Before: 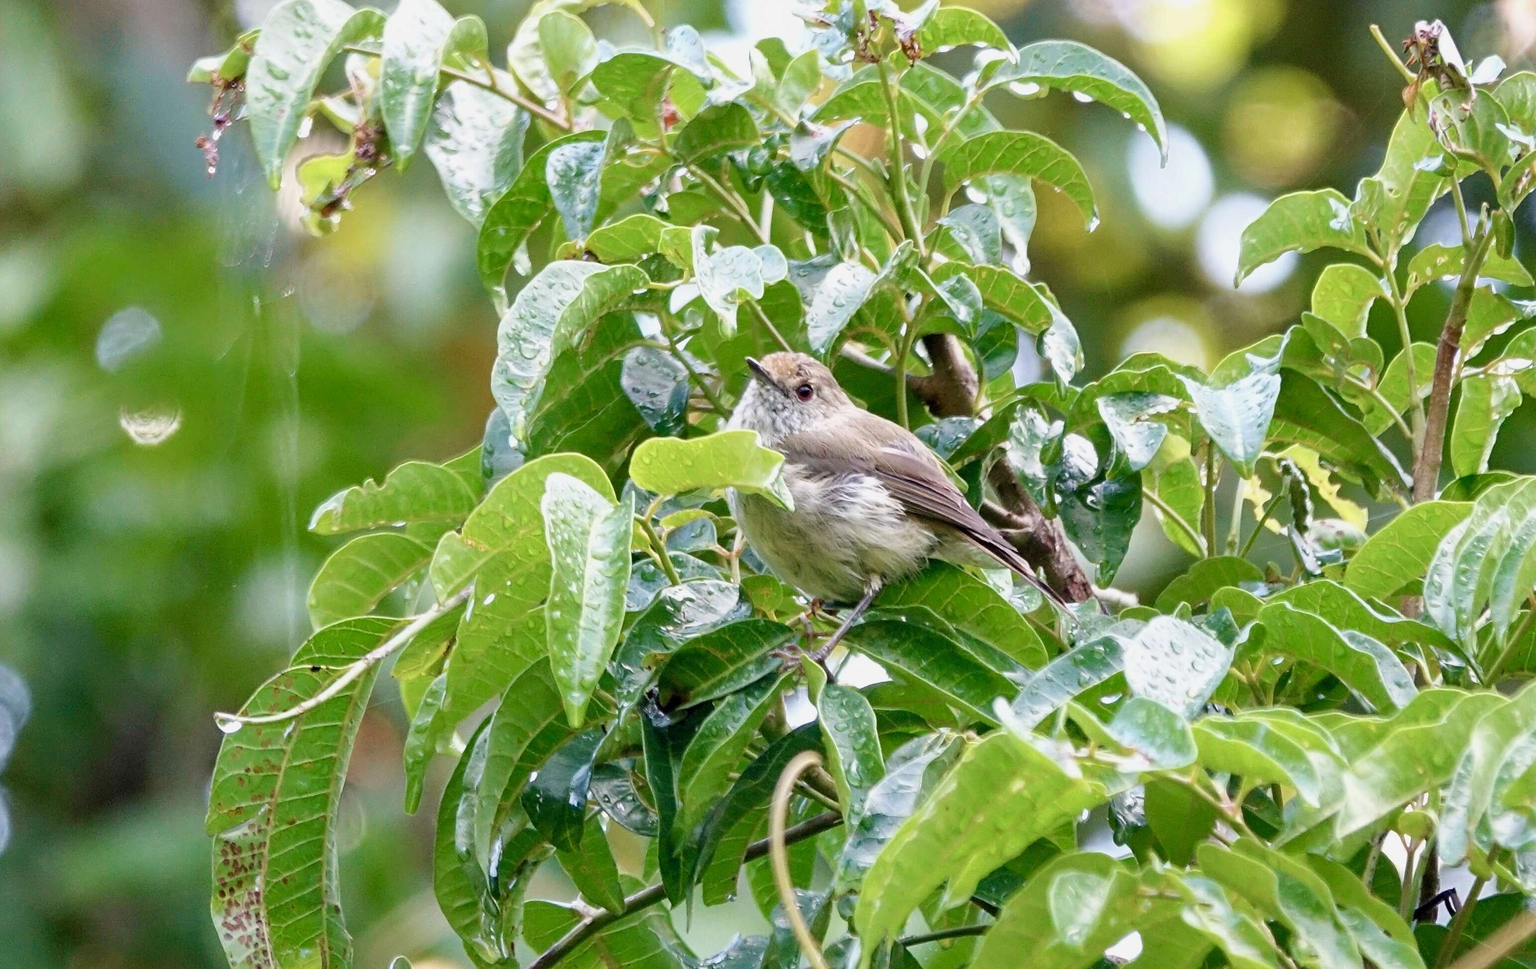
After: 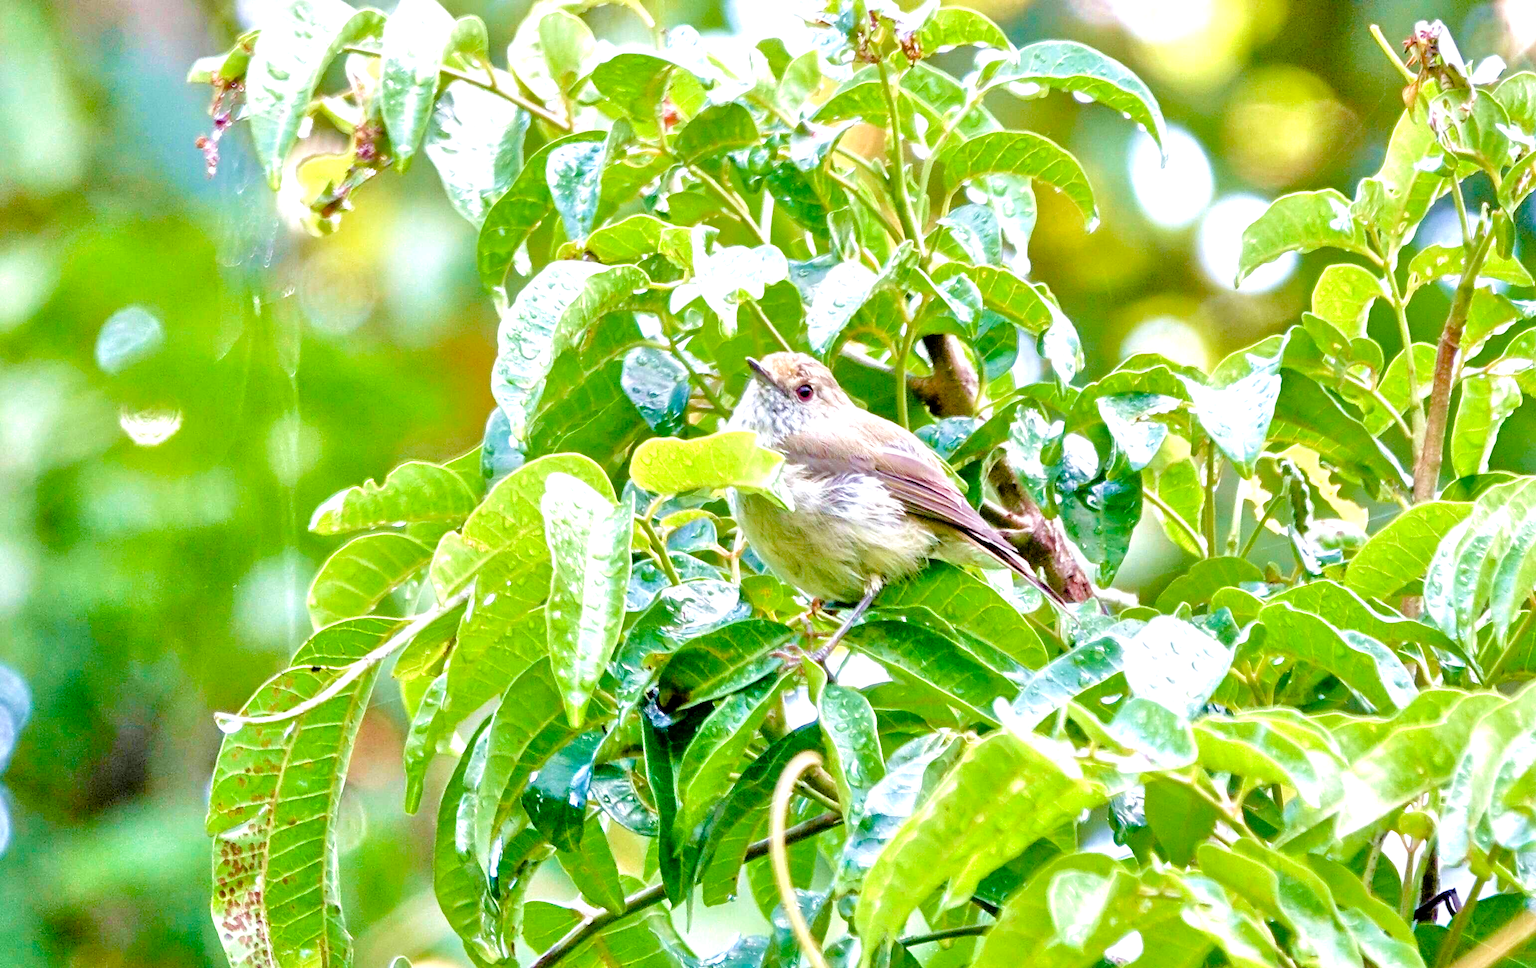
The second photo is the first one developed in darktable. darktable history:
exposure: black level correction 0, exposure 0.7 EV, compensate exposure bias true, compensate highlight preservation false
velvia: on, module defaults
color correction: saturation 0.98
tone equalizer: -7 EV 0.15 EV, -6 EV 0.6 EV, -5 EV 1.15 EV, -4 EV 1.33 EV, -3 EV 1.15 EV, -2 EV 0.6 EV, -1 EV 0.15 EV, mask exposure compensation -0.5 EV
color balance rgb: linear chroma grading › shadows -2.2%, linear chroma grading › highlights -15%, linear chroma grading › global chroma -10%, linear chroma grading › mid-tones -10%, perceptual saturation grading › global saturation 45%, perceptual saturation grading › highlights -50%, perceptual saturation grading › shadows 30%, perceptual brilliance grading › global brilliance 18%, global vibrance 45%
white balance: red 0.982, blue 1.018
